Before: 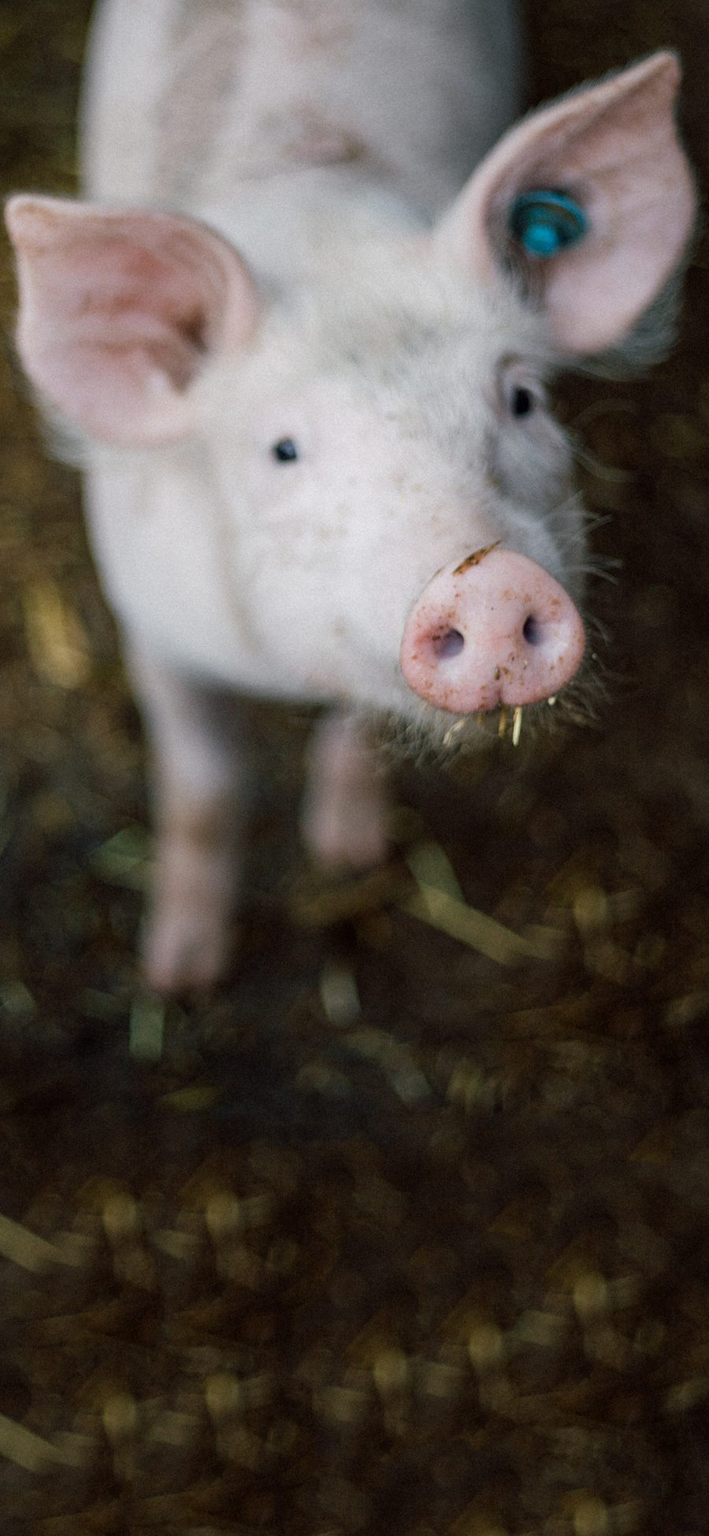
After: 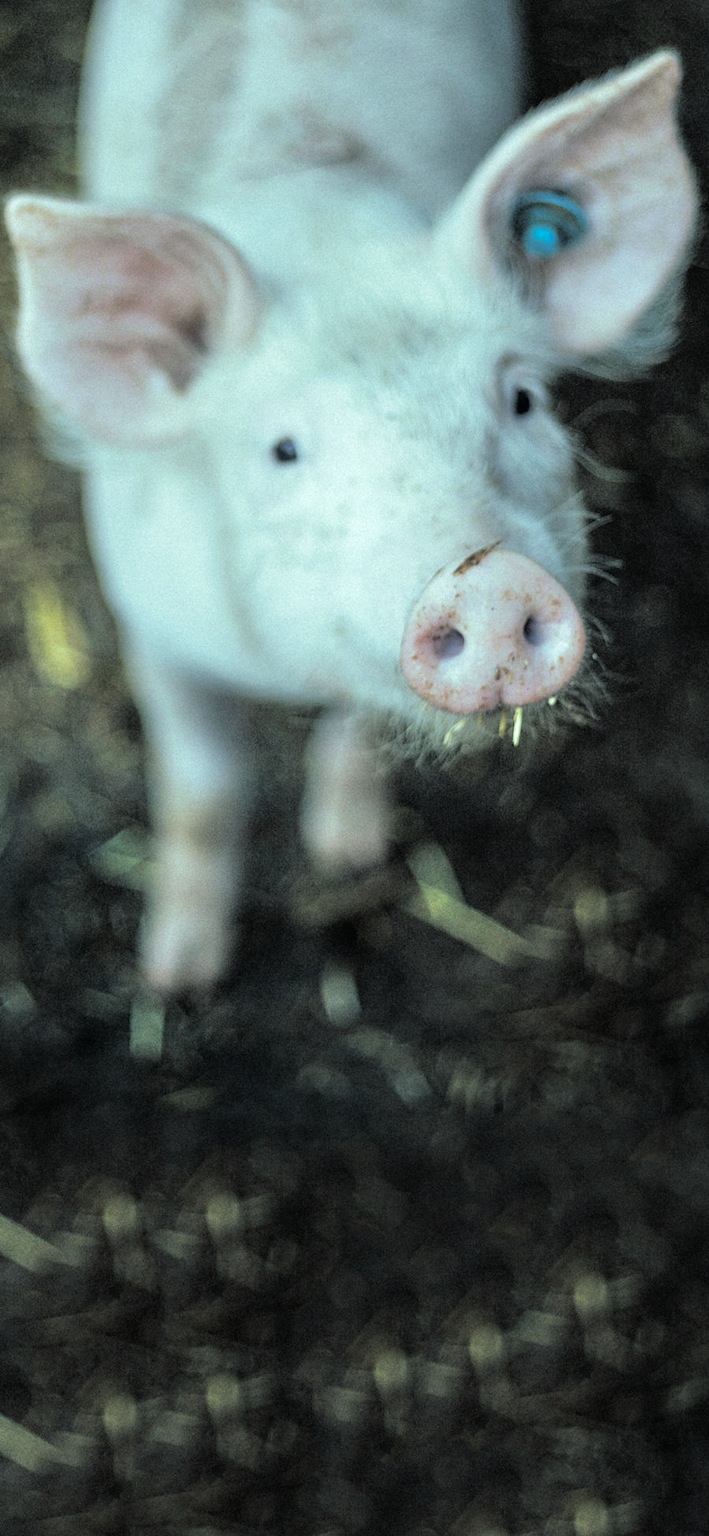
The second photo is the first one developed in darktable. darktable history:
split-toning: shadows › hue 201.6°, shadows › saturation 0.16, highlights › hue 50.4°, highlights › saturation 0.2, balance -49.9
tone equalizer: -7 EV 0.15 EV, -6 EV 0.6 EV, -5 EV 1.15 EV, -4 EV 1.33 EV, -3 EV 1.15 EV, -2 EV 0.6 EV, -1 EV 0.15 EV, mask exposure compensation -0.5 EV
color balance: mode lift, gamma, gain (sRGB), lift [0.997, 0.979, 1.021, 1.011], gamma [1, 1.084, 0.916, 0.998], gain [1, 0.87, 1.13, 1.101], contrast 4.55%, contrast fulcrum 38.24%, output saturation 104.09%
